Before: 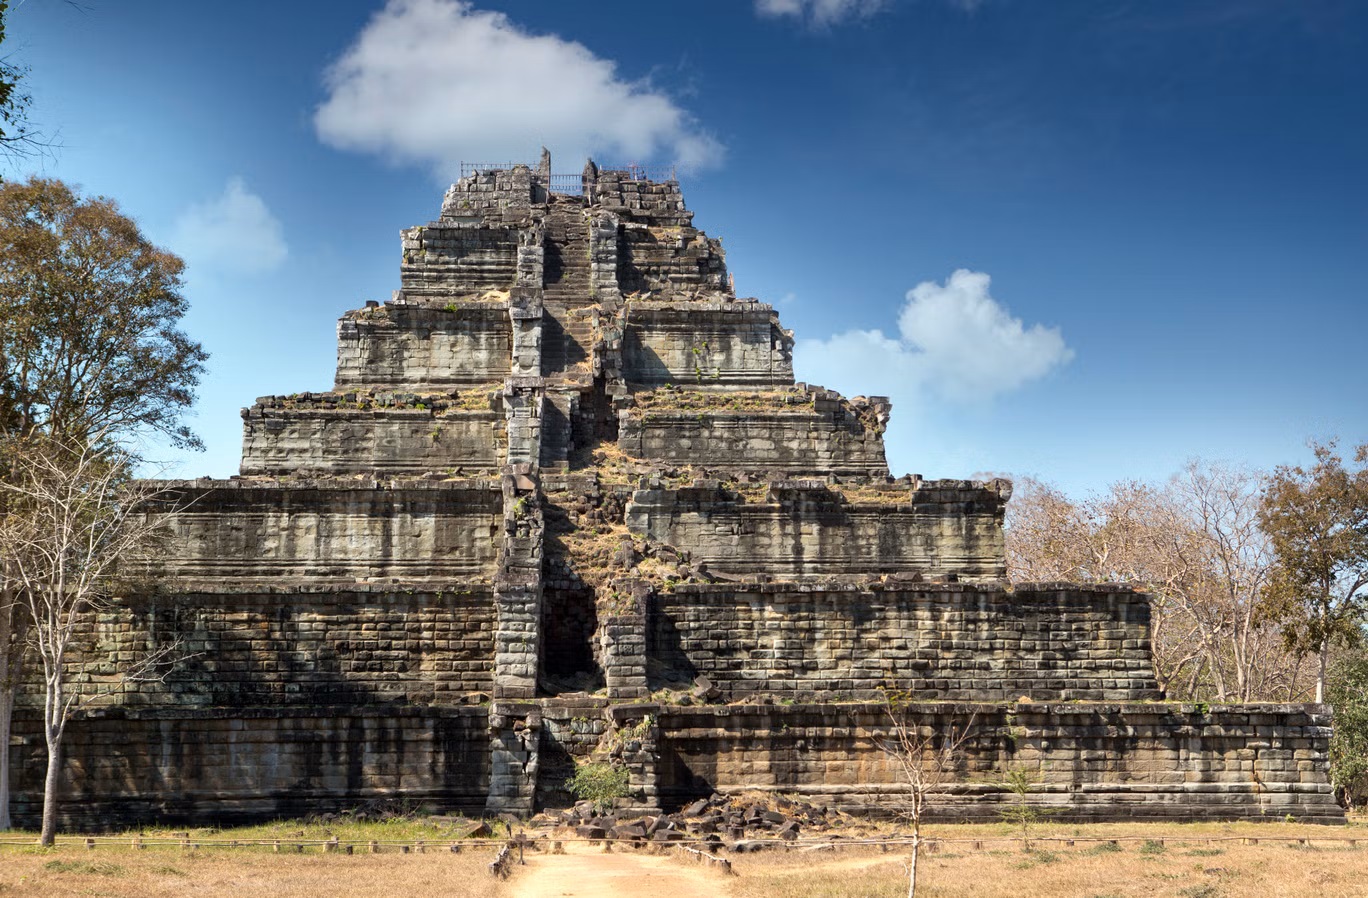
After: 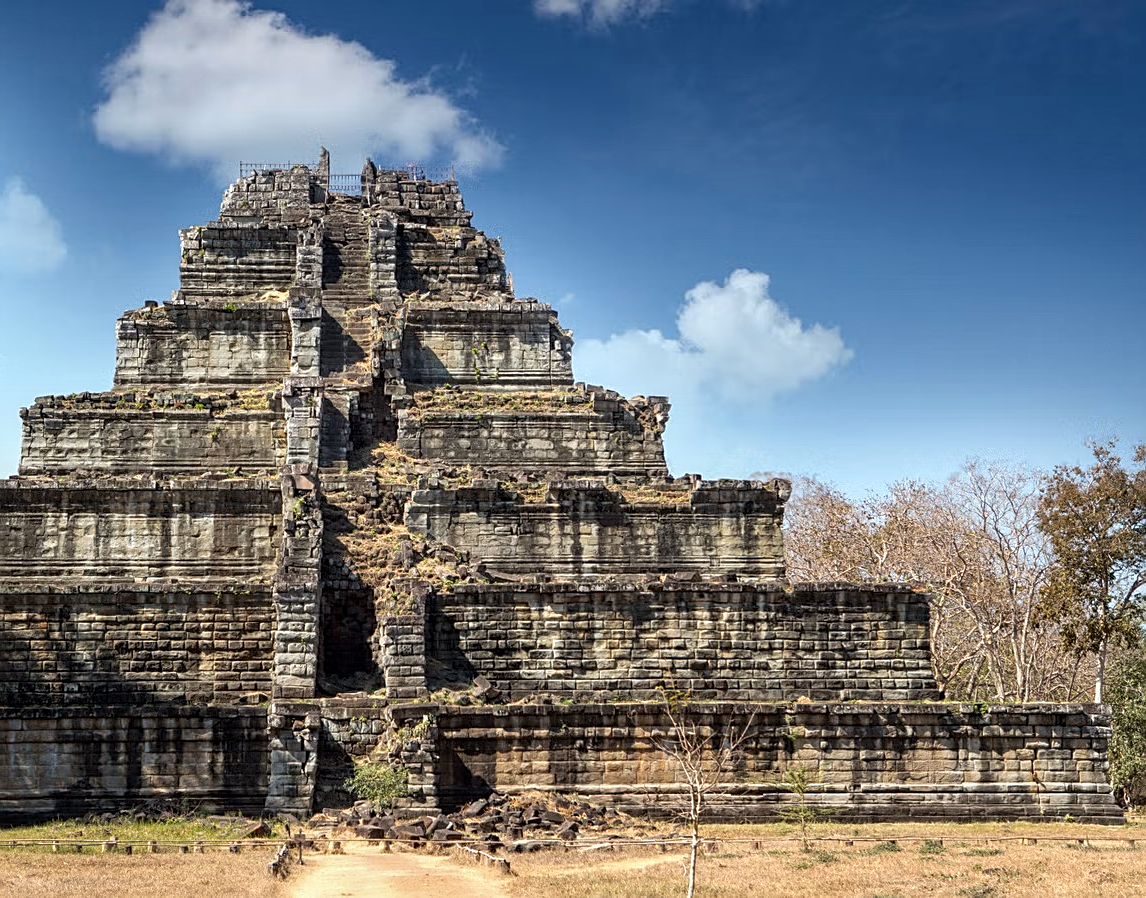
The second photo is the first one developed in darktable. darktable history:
local contrast: on, module defaults
sharpen: on, module defaults
crop: left 16.171%
